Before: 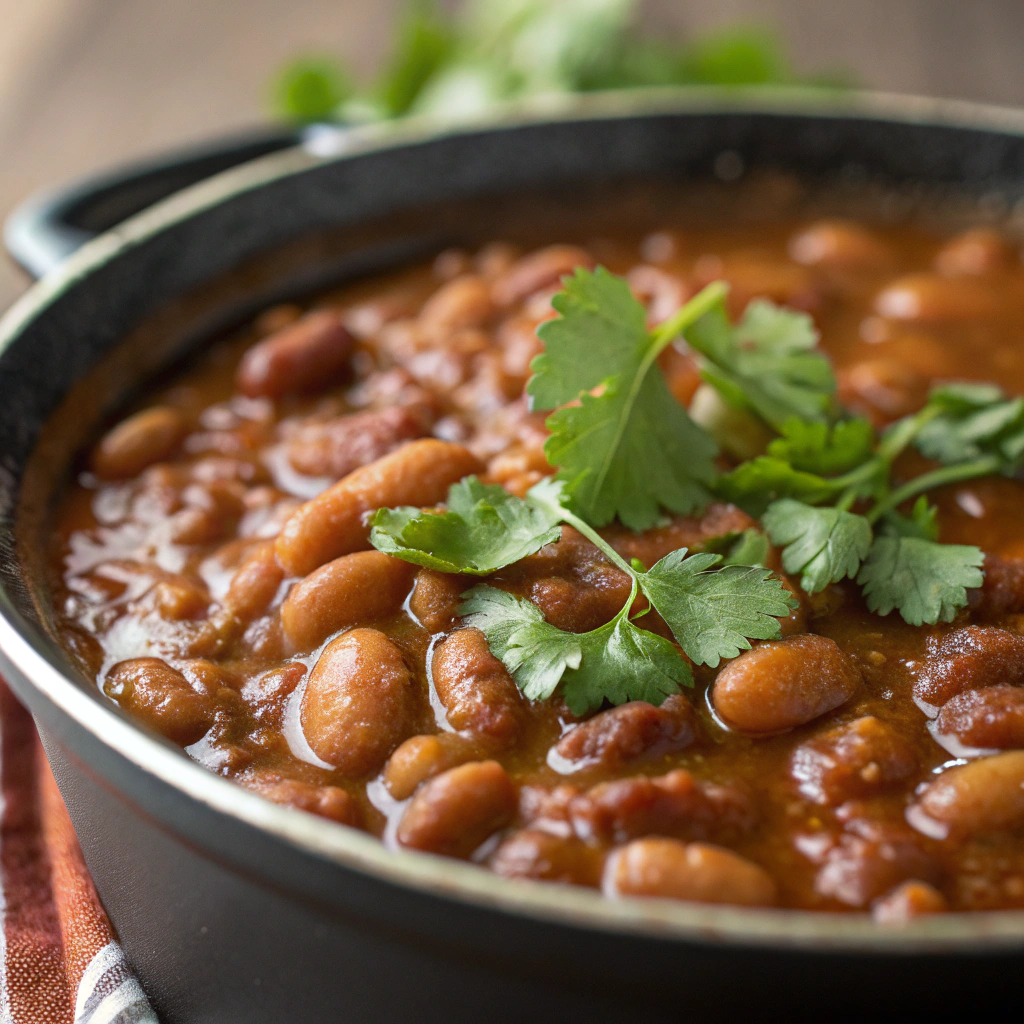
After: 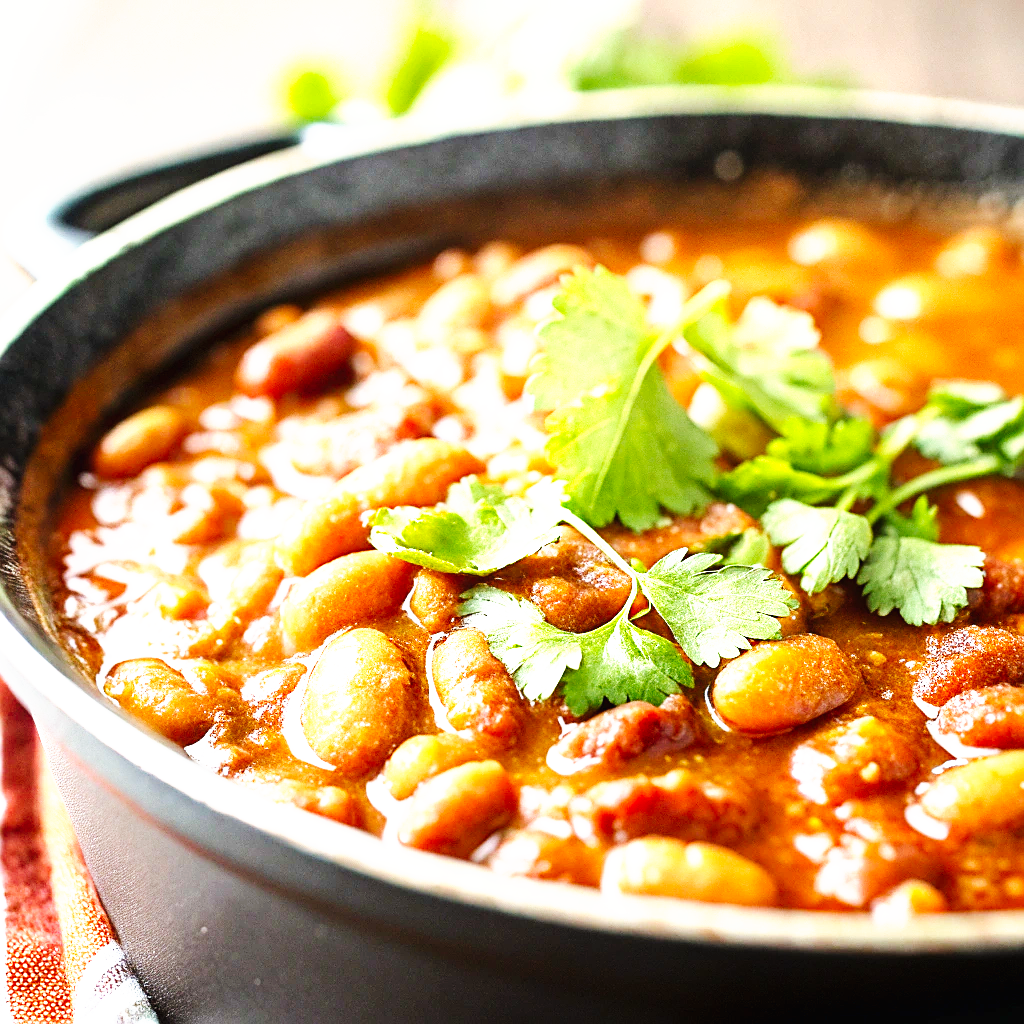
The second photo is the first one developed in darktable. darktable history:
exposure: exposure 0.659 EV, compensate highlight preservation false
sharpen: on, module defaults
base curve: curves: ch0 [(0, 0.003) (0.001, 0.002) (0.006, 0.004) (0.02, 0.022) (0.048, 0.086) (0.094, 0.234) (0.162, 0.431) (0.258, 0.629) (0.385, 0.8) (0.548, 0.918) (0.751, 0.988) (1, 1)], preserve colors none
tone curve: curves: ch0 [(0, 0) (0.003, 0.002) (0.011, 0.009) (0.025, 0.021) (0.044, 0.037) (0.069, 0.058) (0.1, 0.083) (0.136, 0.122) (0.177, 0.165) (0.224, 0.216) (0.277, 0.277) (0.335, 0.344) (0.399, 0.418) (0.468, 0.499) (0.543, 0.586) (0.623, 0.679) (0.709, 0.779) (0.801, 0.877) (0.898, 0.977) (1, 1)], preserve colors none
